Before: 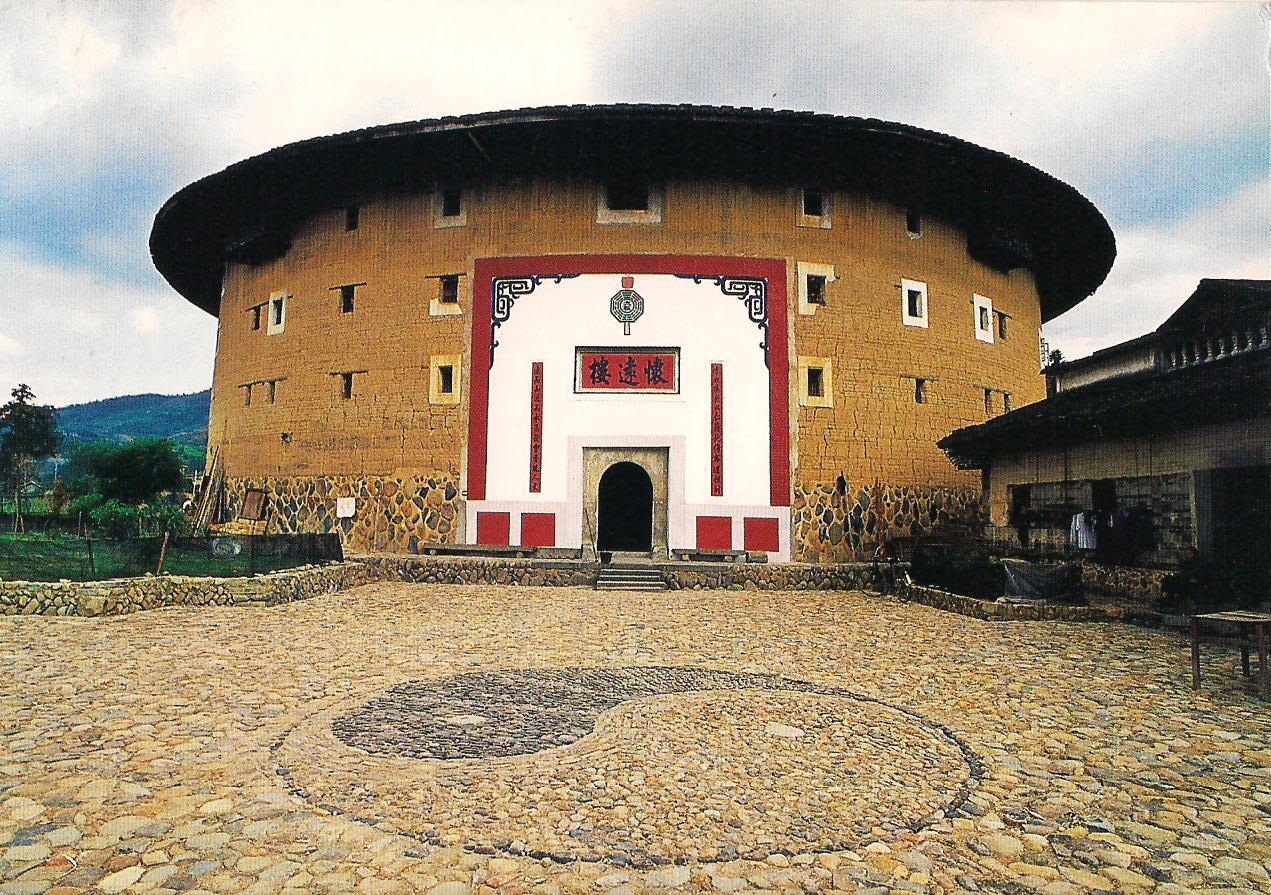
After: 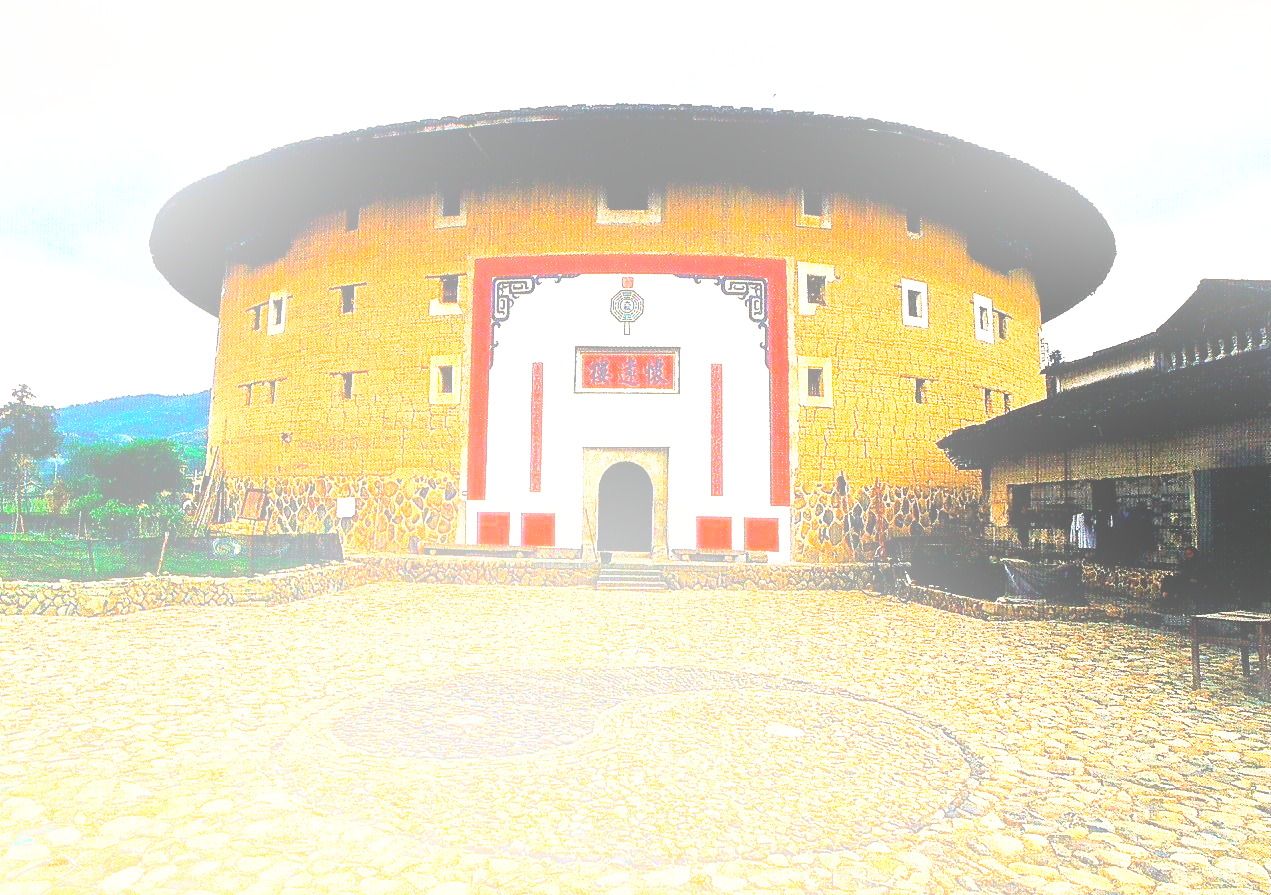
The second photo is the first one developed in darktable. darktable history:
tone equalizer: -8 EV -1.08 EV, -7 EV -1.01 EV, -6 EV -0.867 EV, -5 EV -0.578 EV, -3 EV 0.578 EV, -2 EV 0.867 EV, -1 EV 1.01 EV, +0 EV 1.08 EV, edges refinement/feathering 500, mask exposure compensation -1.57 EV, preserve details no
color balance rgb: shadows fall-off 101%, linear chroma grading › mid-tones 7.63%, perceptual saturation grading › mid-tones 11.68%, mask middle-gray fulcrum 22.45%, global vibrance 10.11%, saturation formula JzAzBz (2021)
bloom: size 38%, threshold 95%, strength 30%
base curve: curves: ch0 [(0, 0) (0.005, 0.002) (0.15, 0.3) (0.4, 0.7) (0.75, 0.95) (1, 1)], preserve colors none
